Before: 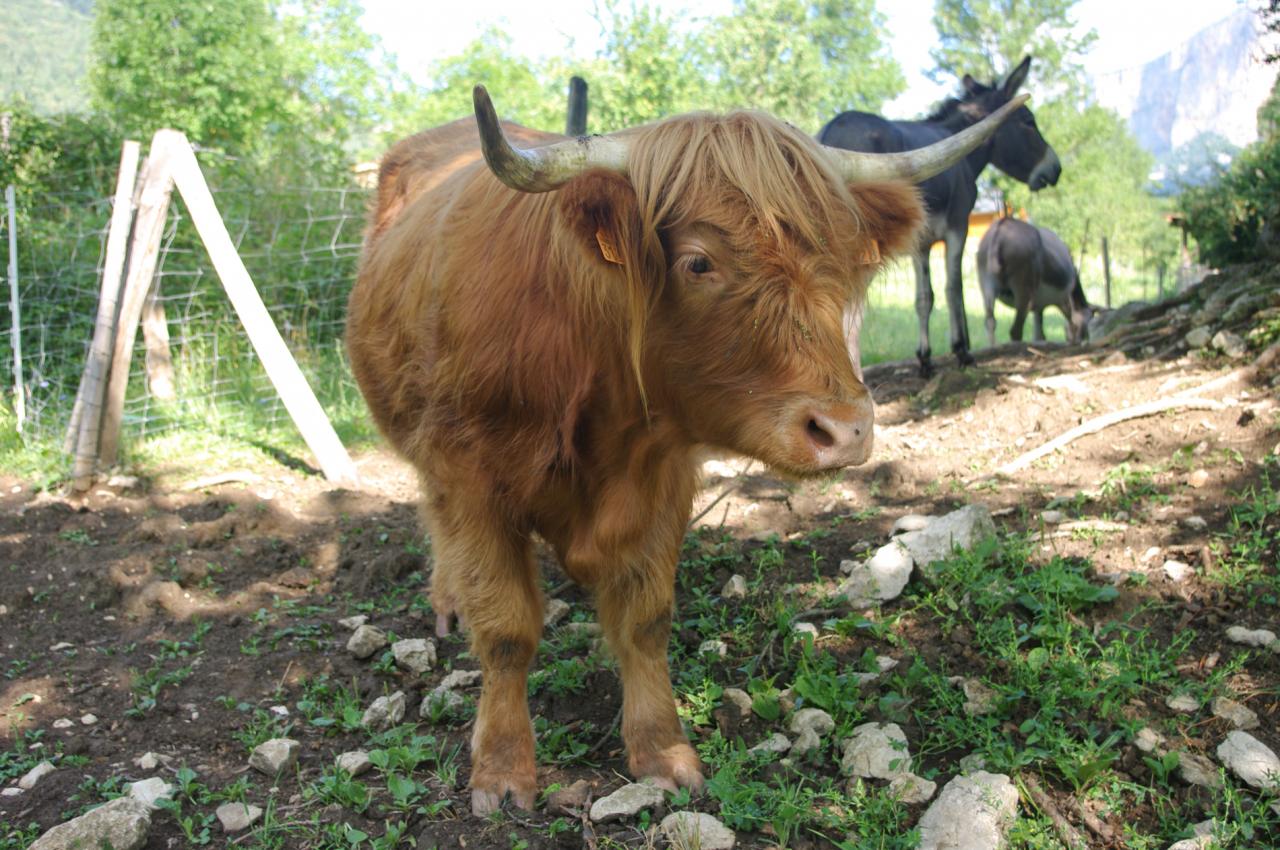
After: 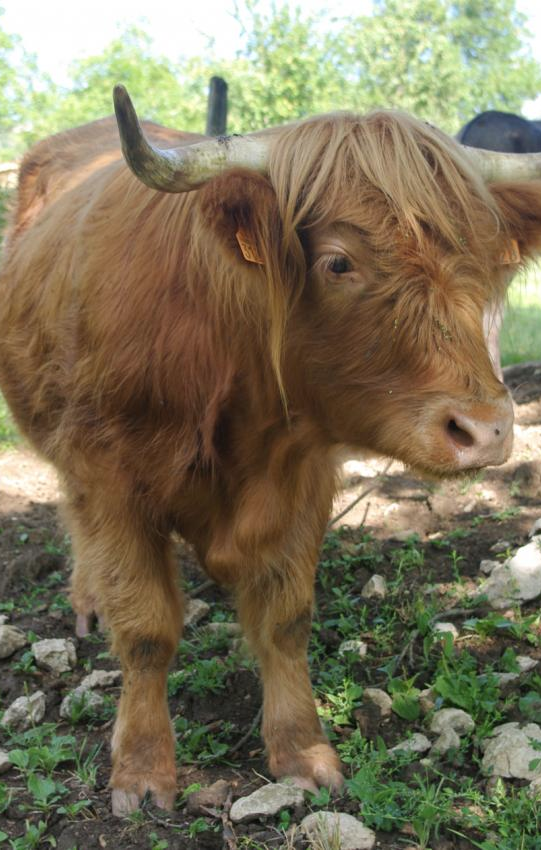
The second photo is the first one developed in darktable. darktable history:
contrast brightness saturation: saturation -0.069
crop: left 28.16%, right 29.525%
